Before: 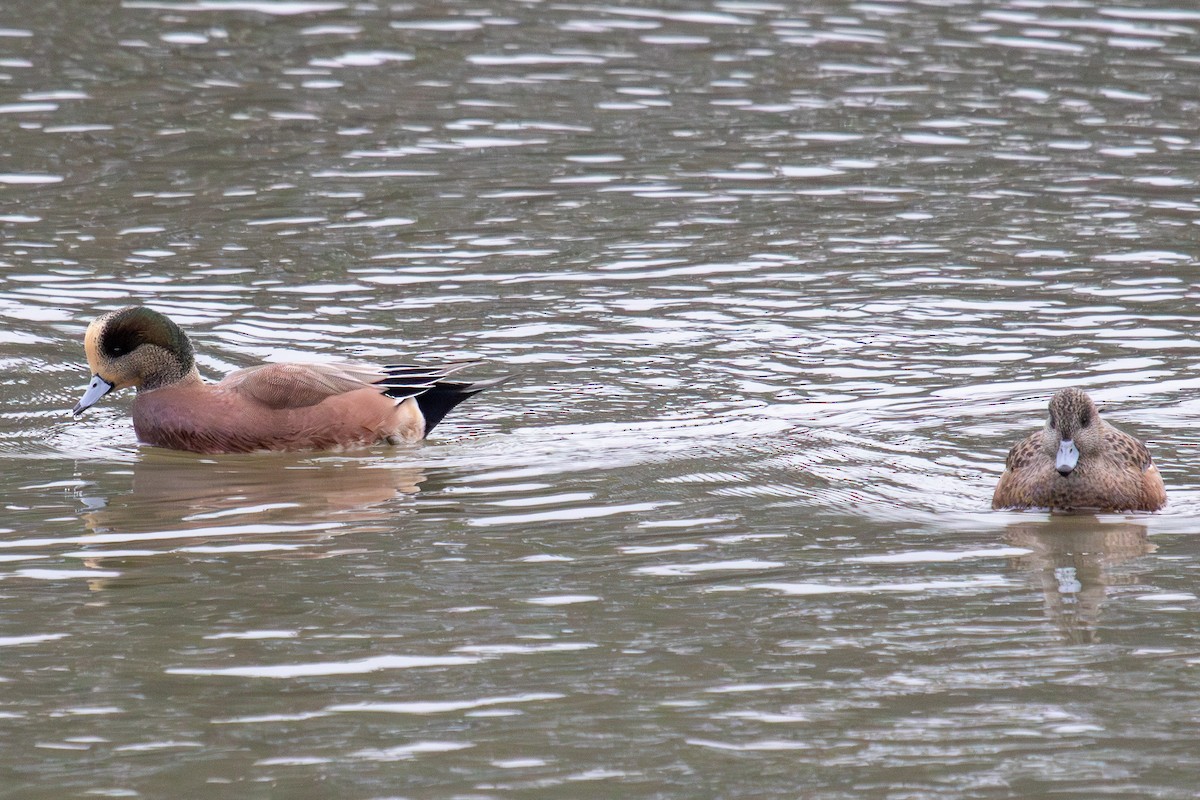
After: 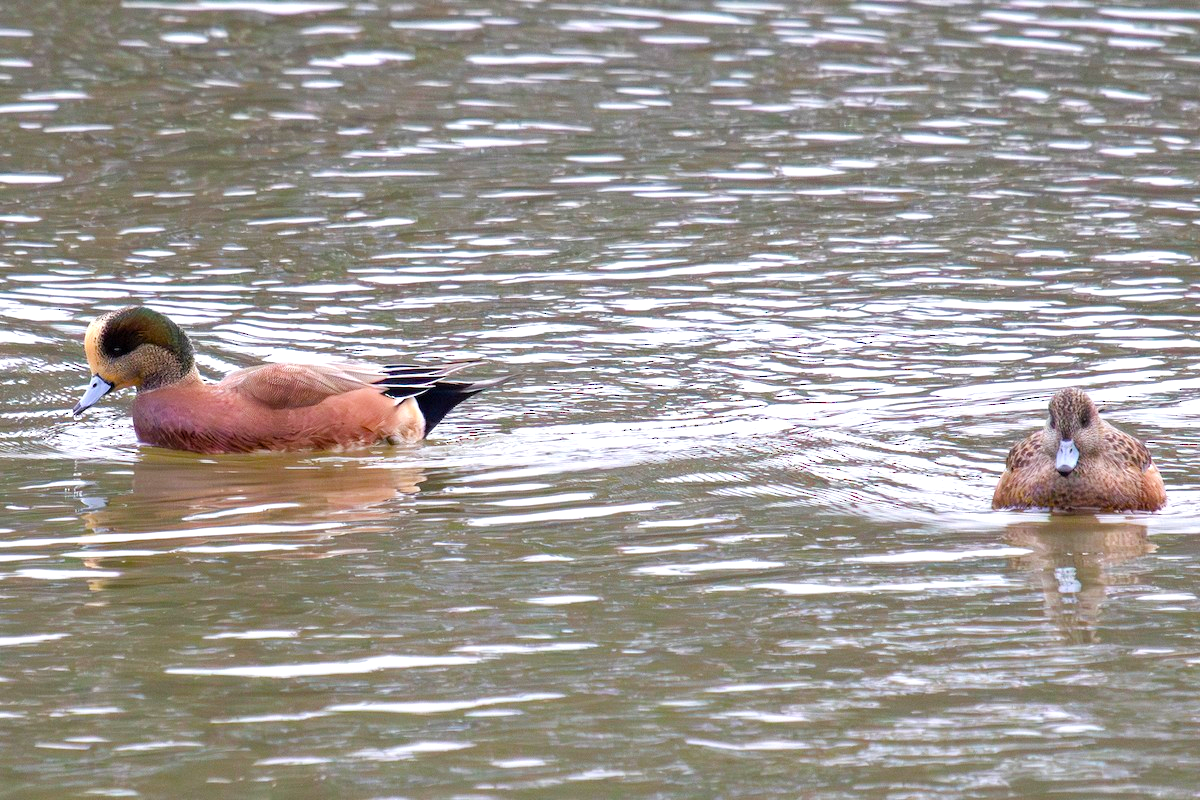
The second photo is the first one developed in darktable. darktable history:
color balance rgb: linear chroma grading › global chroma 0.664%, perceptual saturation grading › global saturation 0.916%, perceptual saturation grading › highlights -17.243%, perceptual saturation grading › mid-tones 32.852%, perceptual saturation grading › shadows 50.389%, perceptual brilliance grading › global brilliance 11.539%, global vibrance 40.3%
